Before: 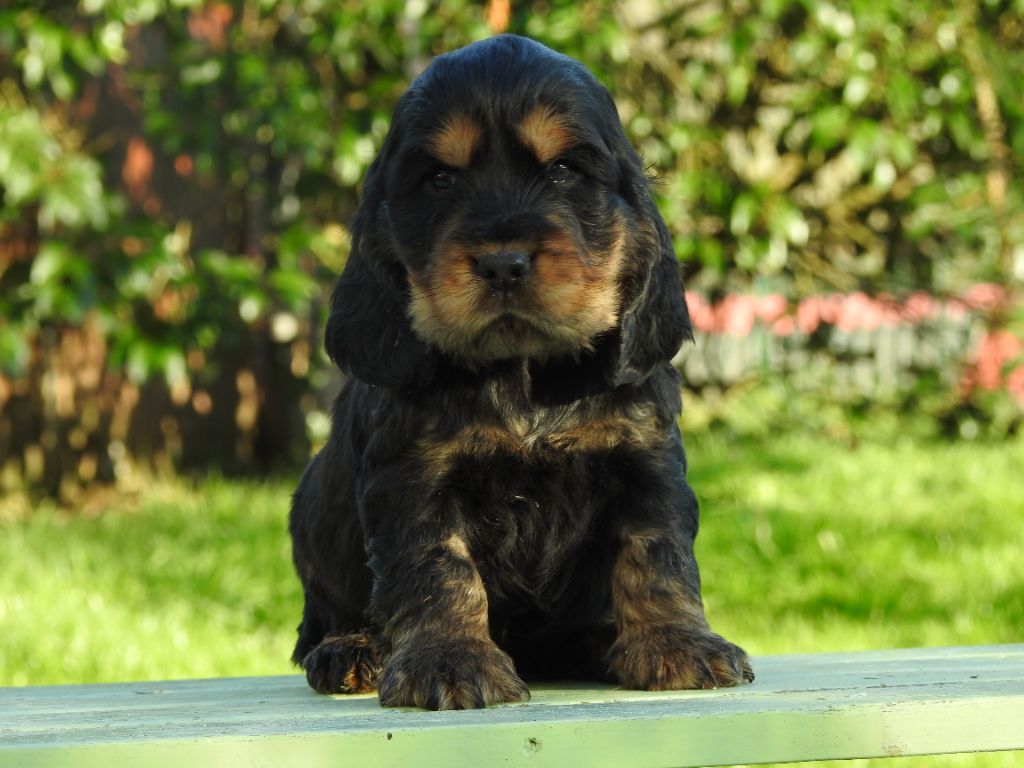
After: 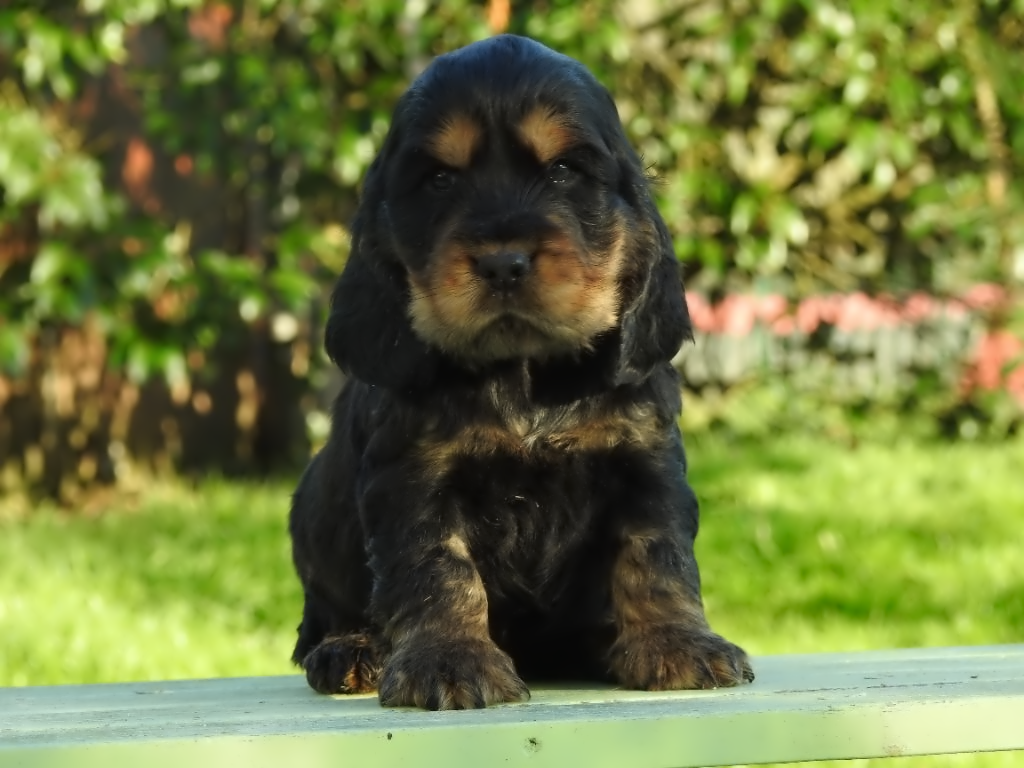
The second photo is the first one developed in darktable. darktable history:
contrast equalizer: octaves 7, y [[0.5 ×6], [0.5 ×6], [0.5 ×6], [0, 0.033, 0.067, 0.1, 0.133, 0.167], [0, 0.05, 0.1, 0.15, 0.2, 0.25]]
